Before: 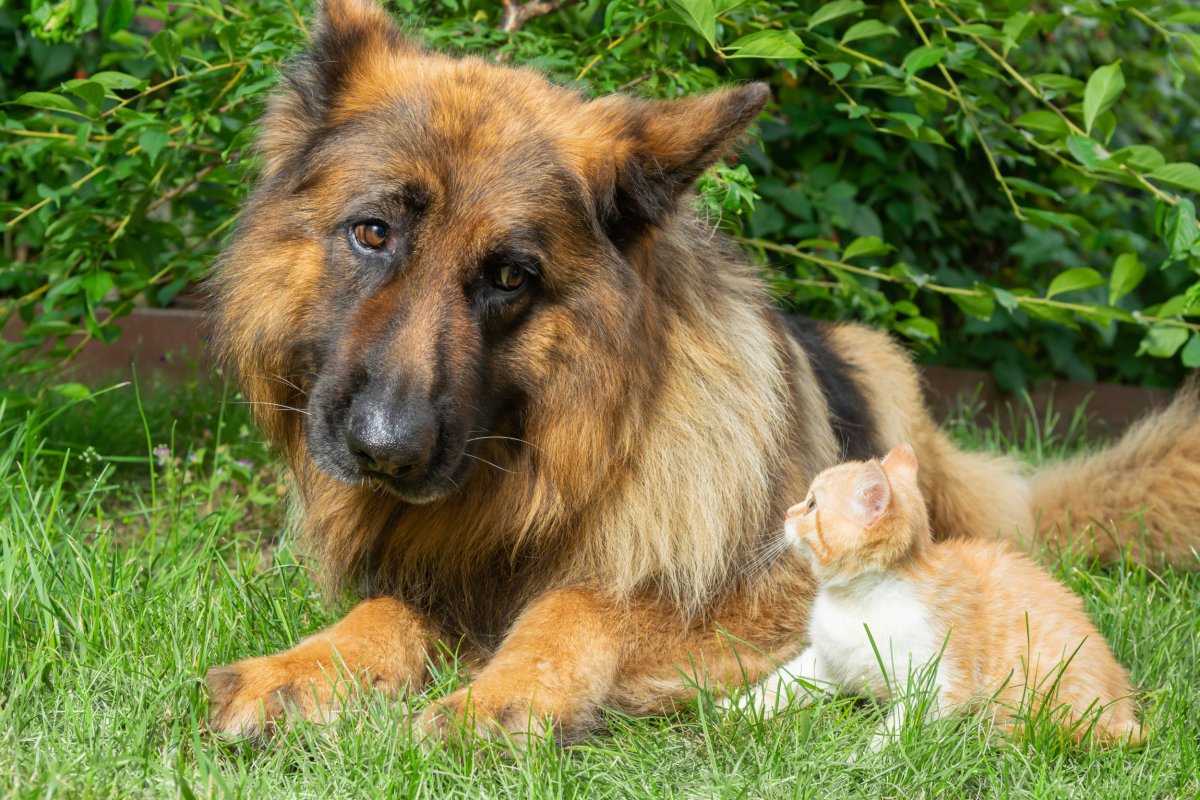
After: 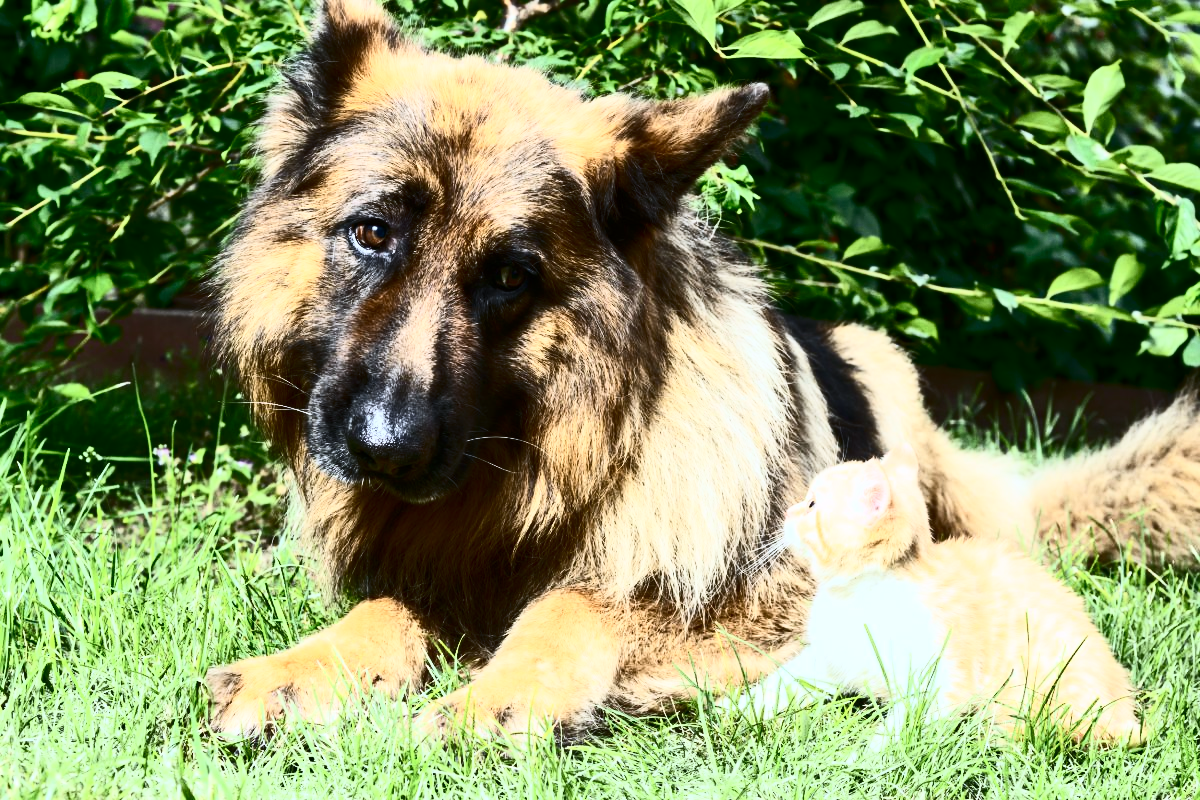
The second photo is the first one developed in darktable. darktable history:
white balance: red 0.931, blue 1.11
contrast brightness saturation: contrast 0.93, brightness 0.2
